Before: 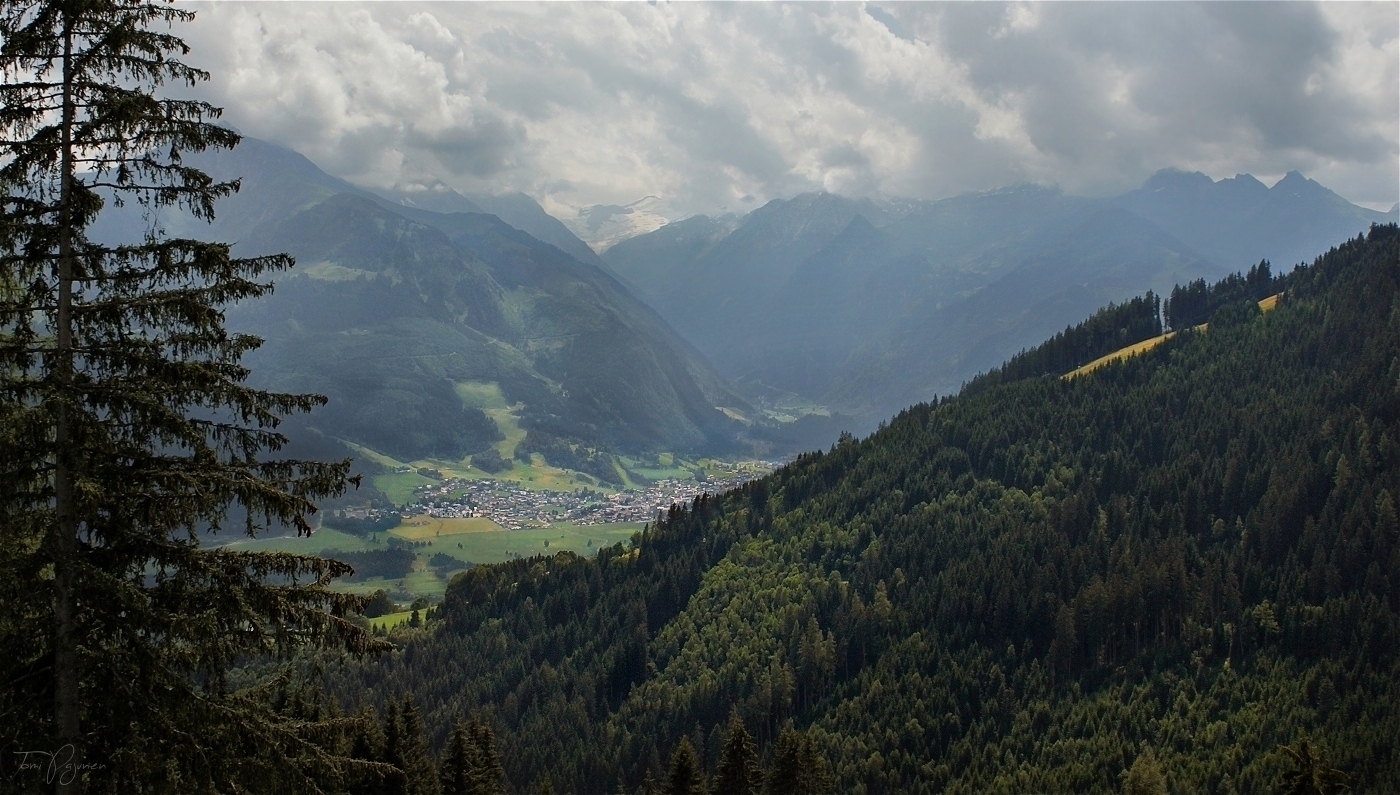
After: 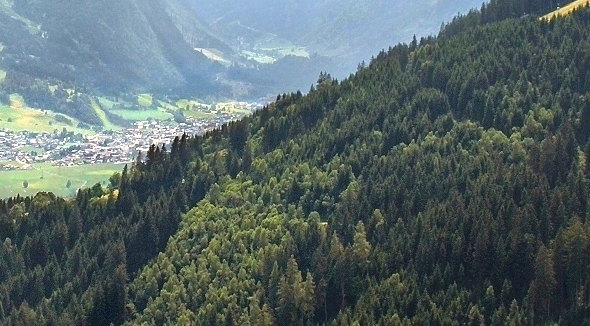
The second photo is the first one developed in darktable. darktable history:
crop: left 37.221%, top 45.169%, right 20.63%, bottom 13.777%
exposure: black level correction 0, exposure 1.45 EV, compensate exposure bias true, compensate highlight preservation false
